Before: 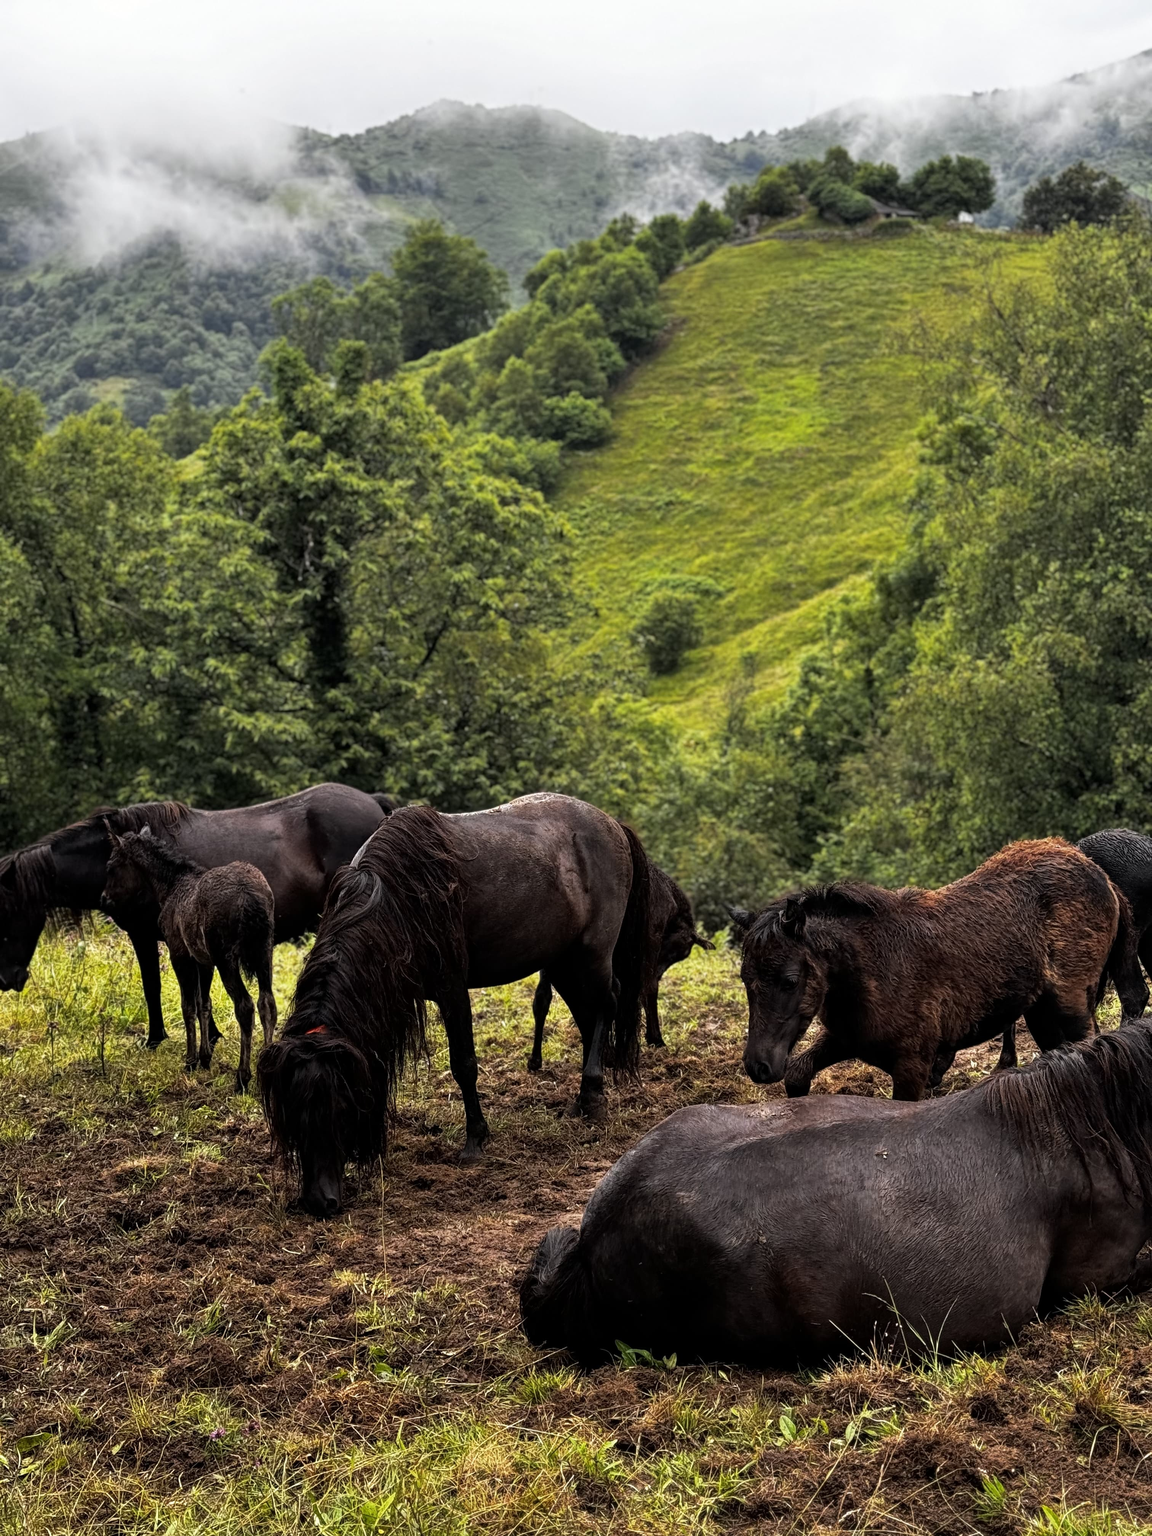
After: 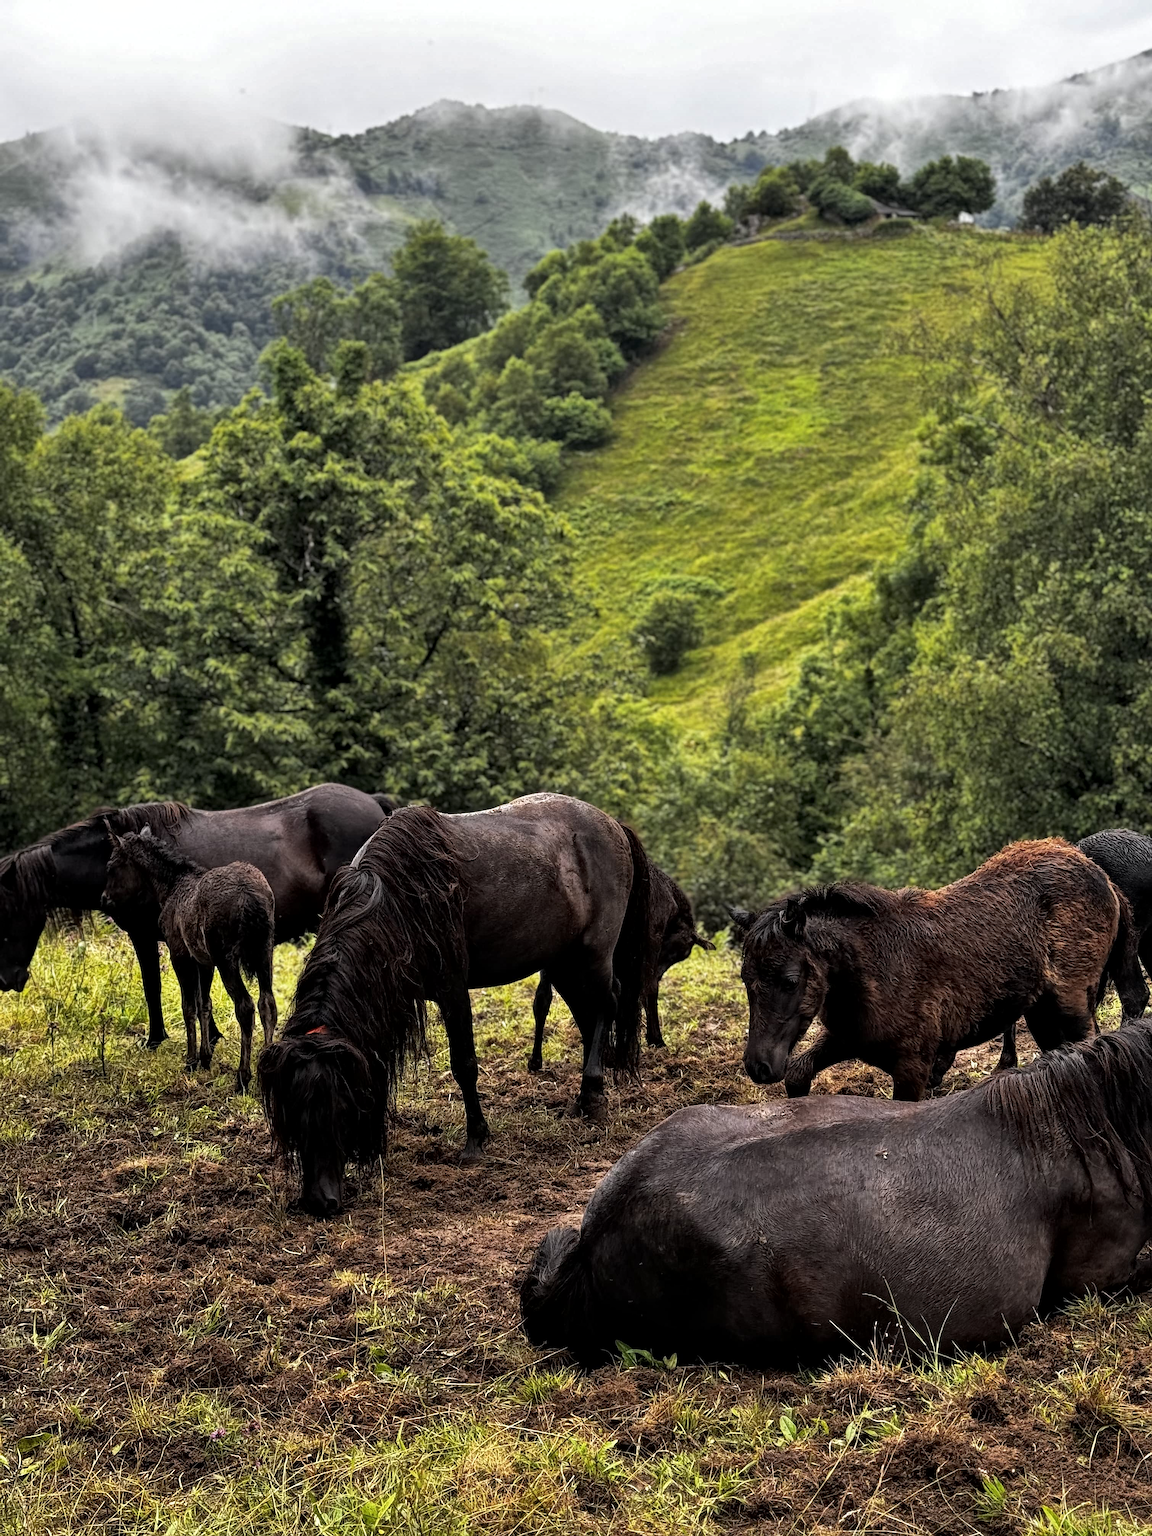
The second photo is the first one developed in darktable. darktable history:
shadows and highlights: shadows 12, white point adjustment 1.2, soften with gaussian
sharpen: radius 0.969, amount 0.604
local contrast: mode bilateral grid, contrast 20, coarseness 50, detail 120%, midtone range 0.2
